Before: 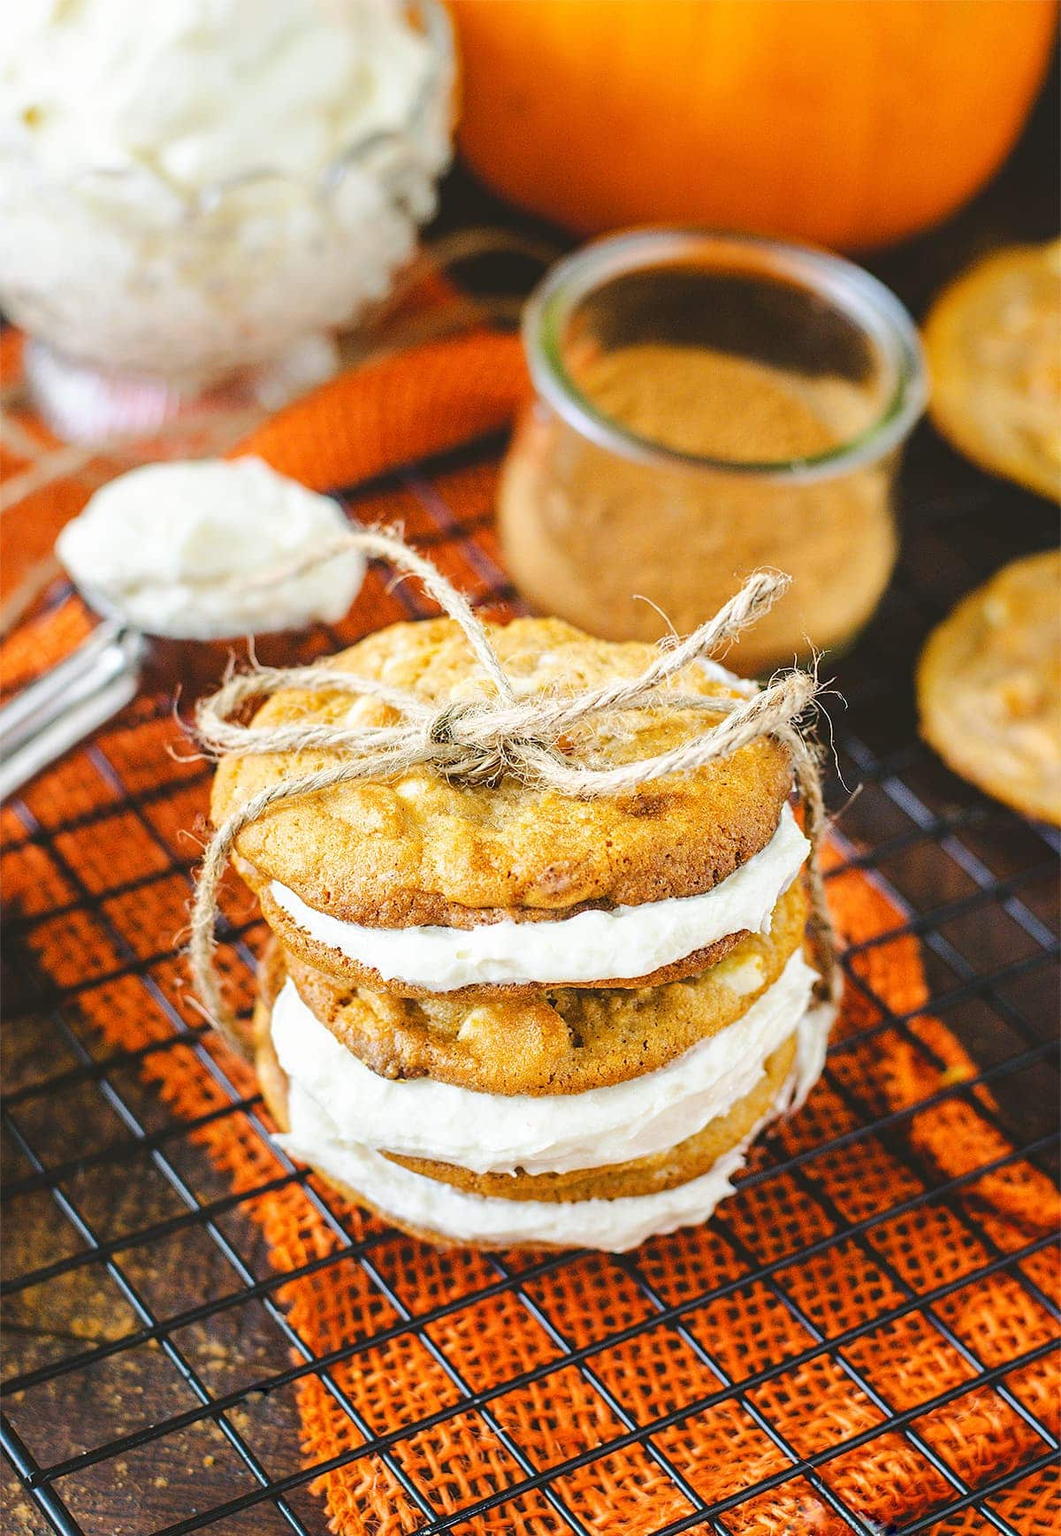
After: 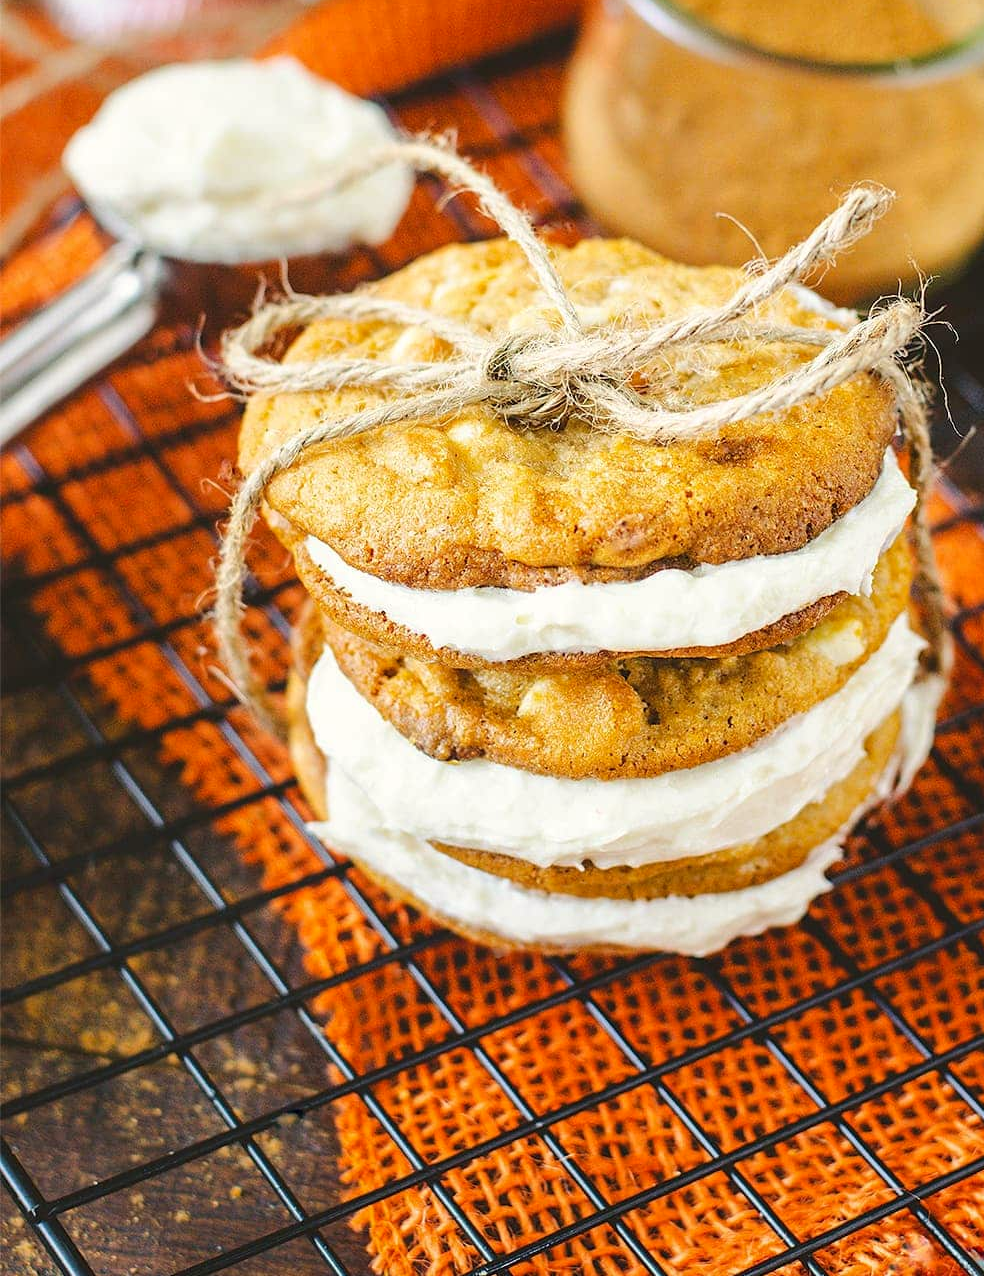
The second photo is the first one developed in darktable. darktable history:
crop: top 26.531%, right 17.959%
color correction: highlights b* 3
